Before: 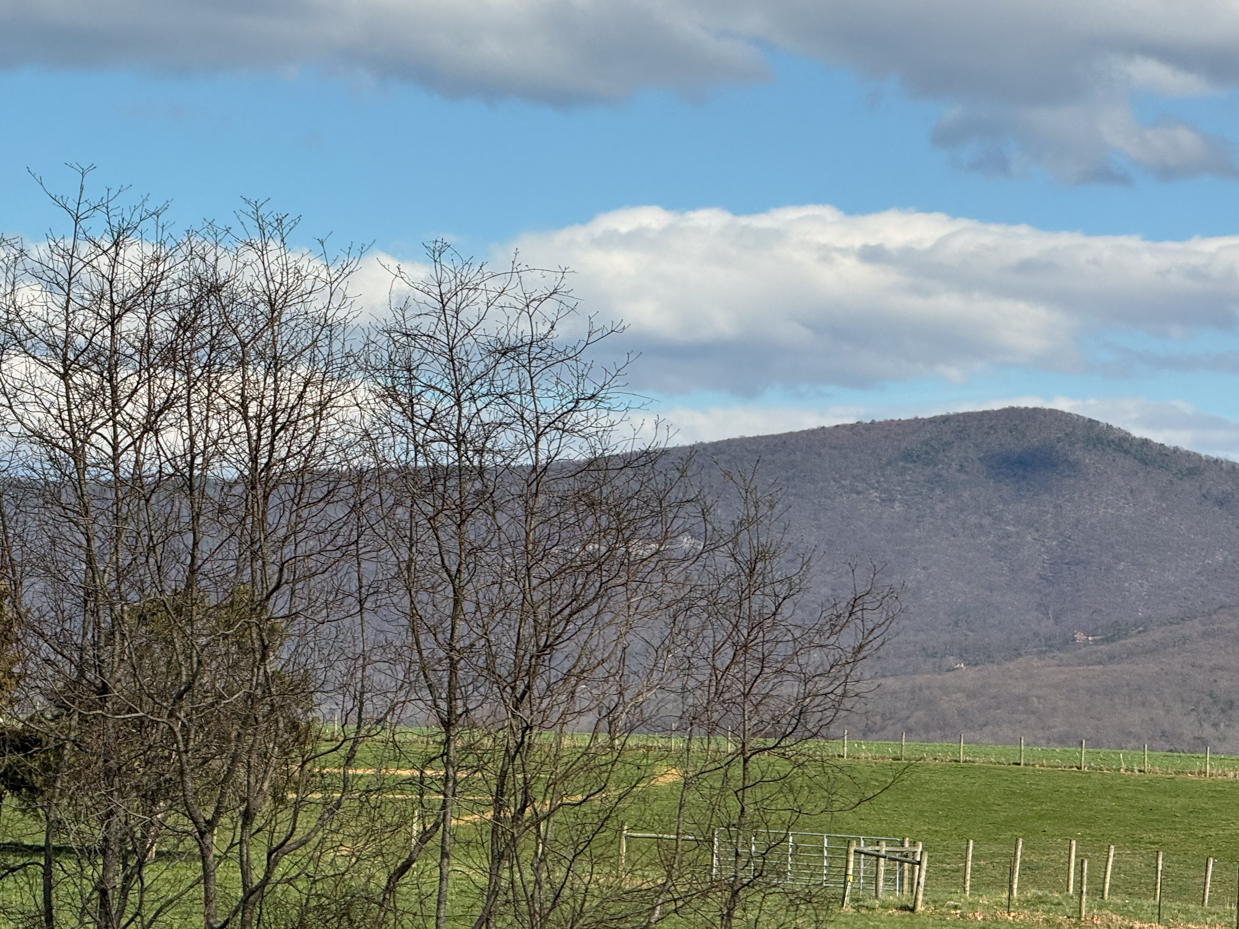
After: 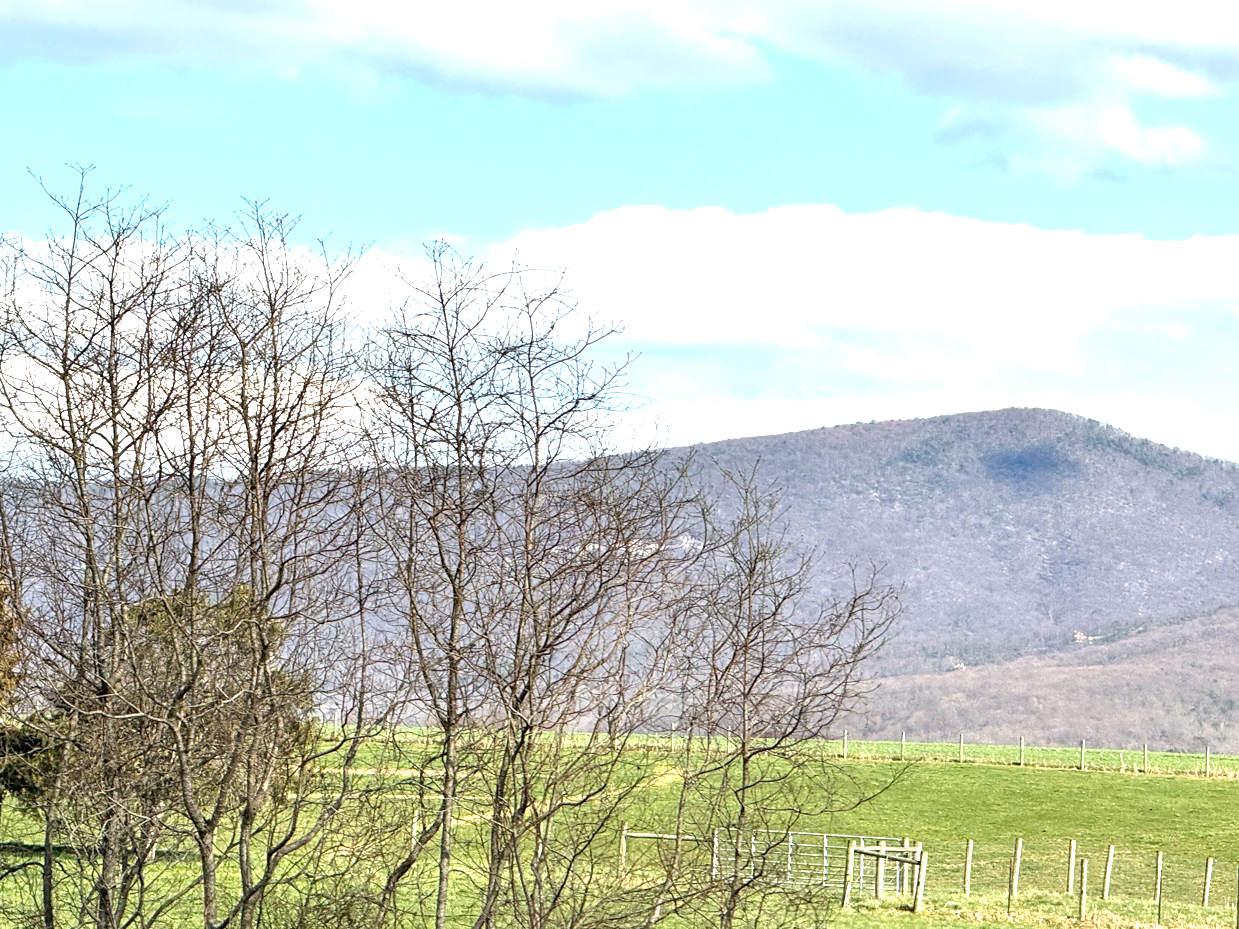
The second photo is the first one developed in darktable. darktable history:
exposure: exposure 1.518 EV, compensate exposure bias true, compensate highlight preservation false
